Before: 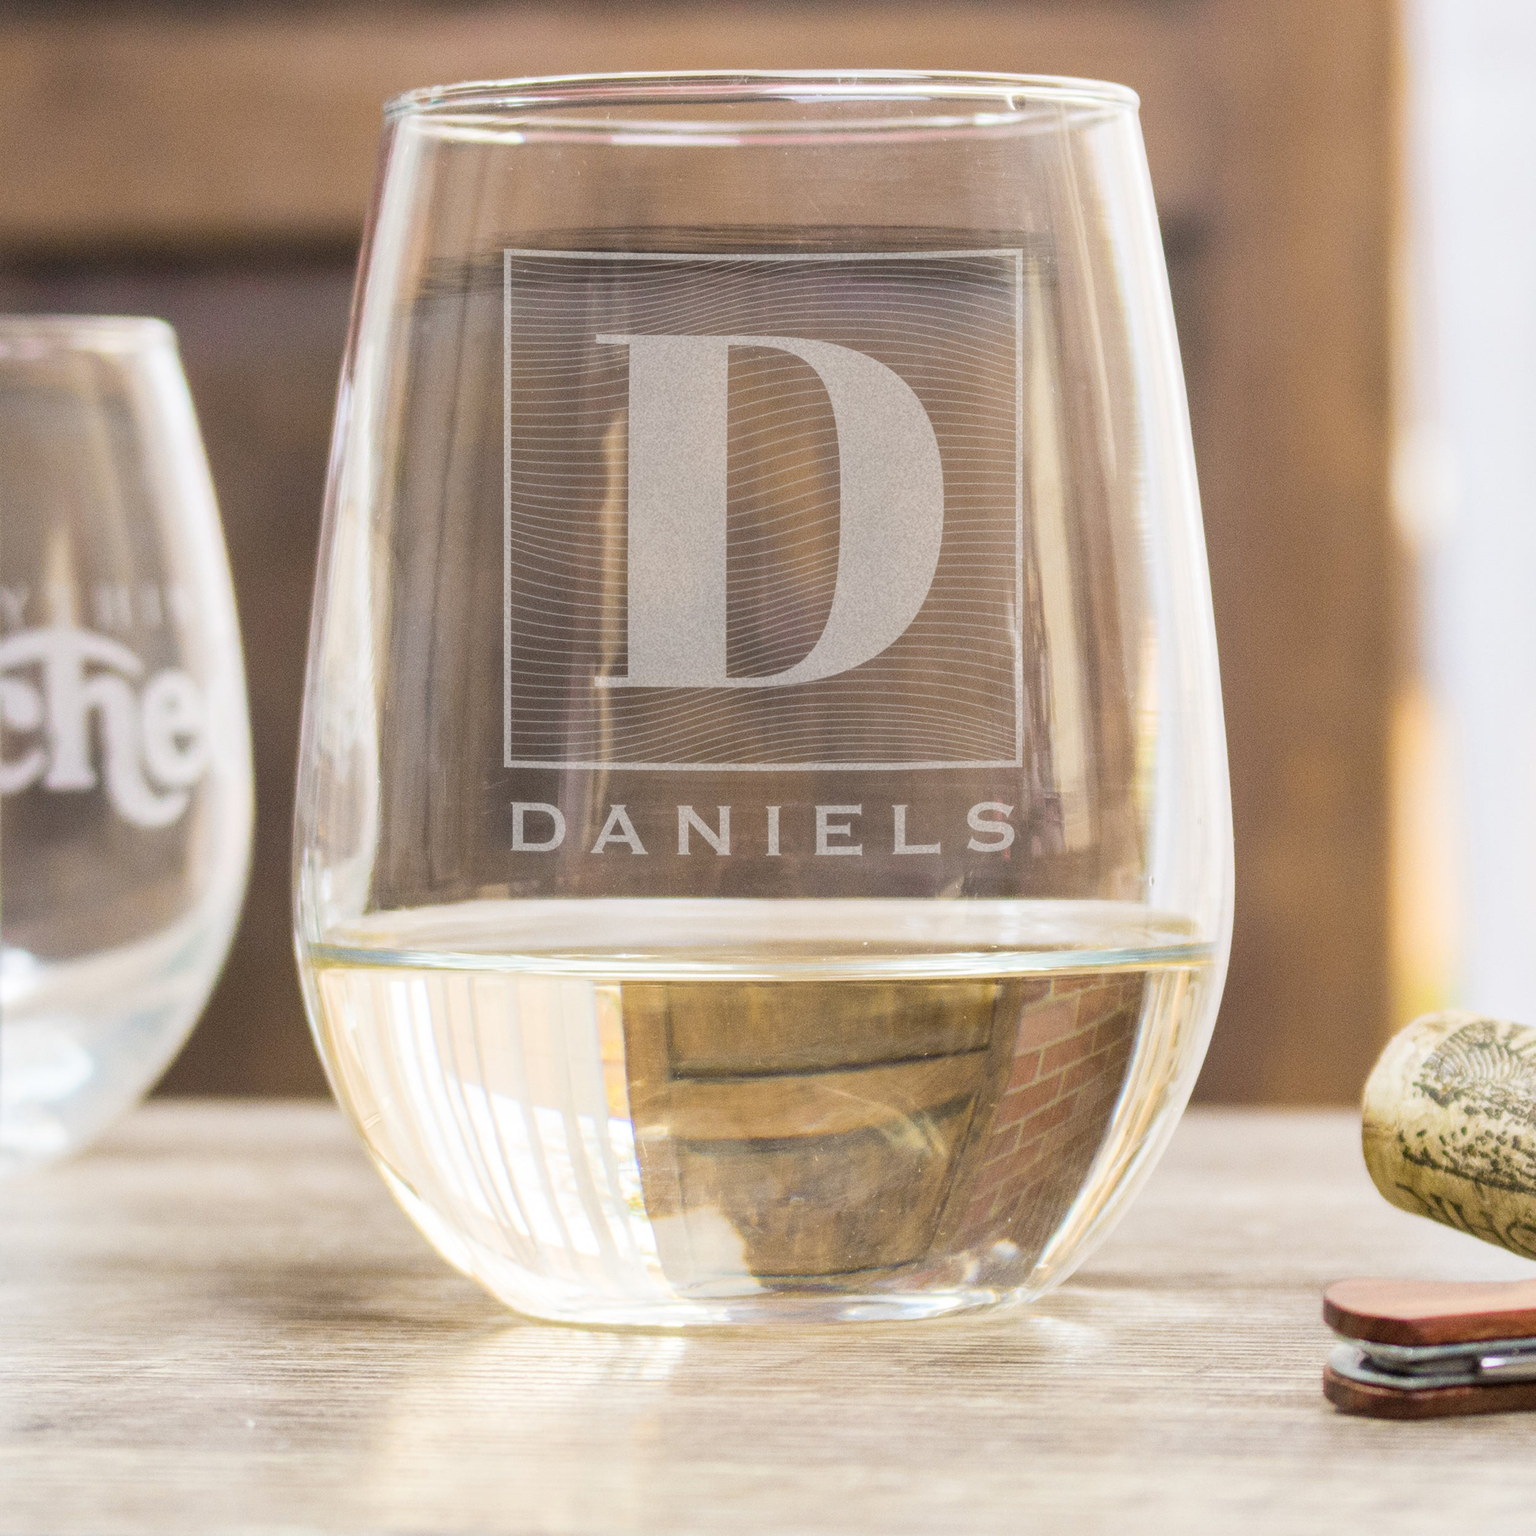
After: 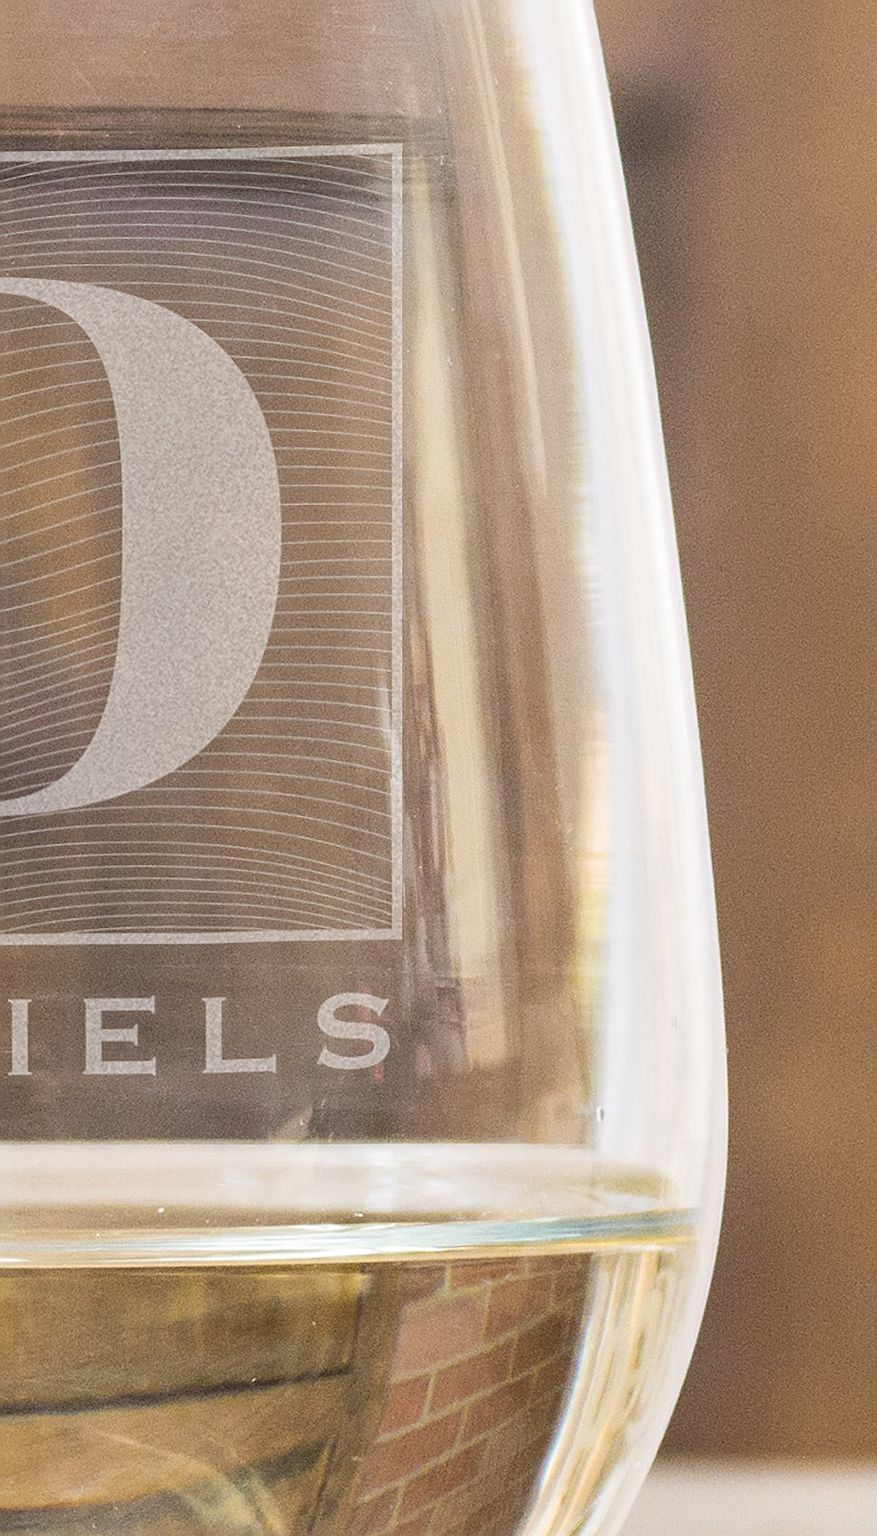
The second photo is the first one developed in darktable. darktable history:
crop and rotate: left 49.53%, top 10.13%, right 13.24%, bottom 24.736%
sharpen: on, module defaults
shadows and highlights: shadows 20.23, highlights -19.55, soften with gaussian
